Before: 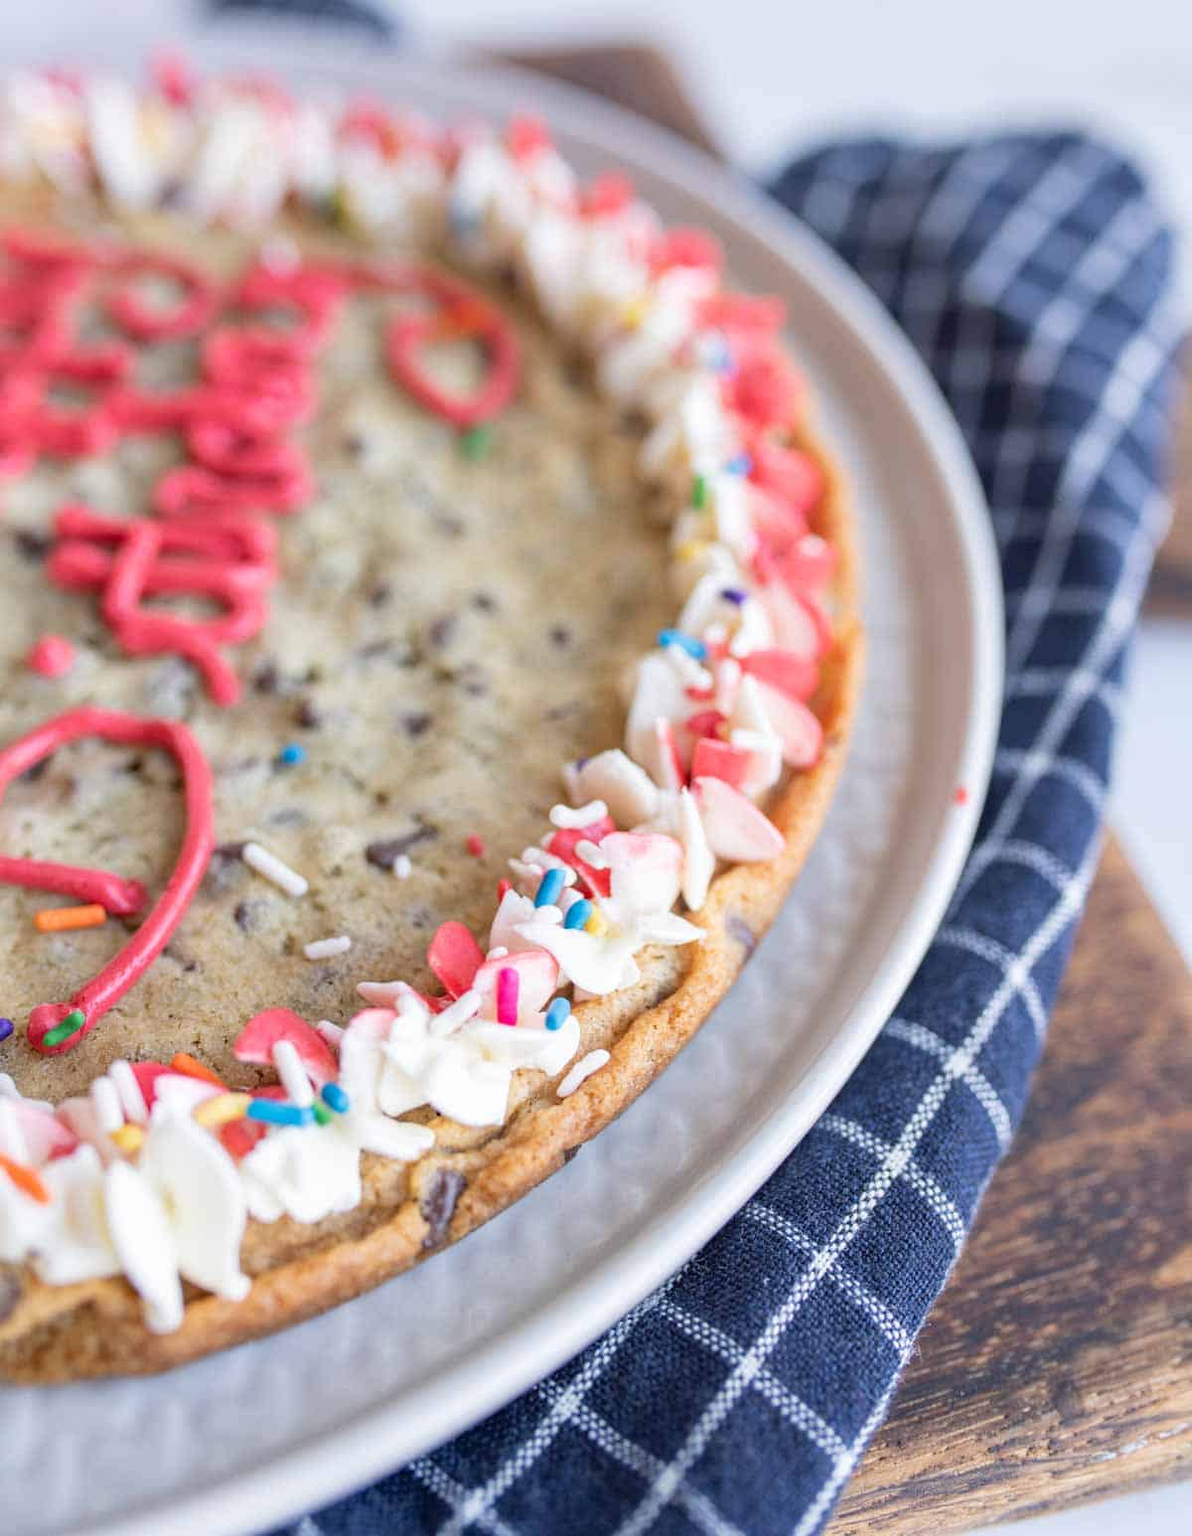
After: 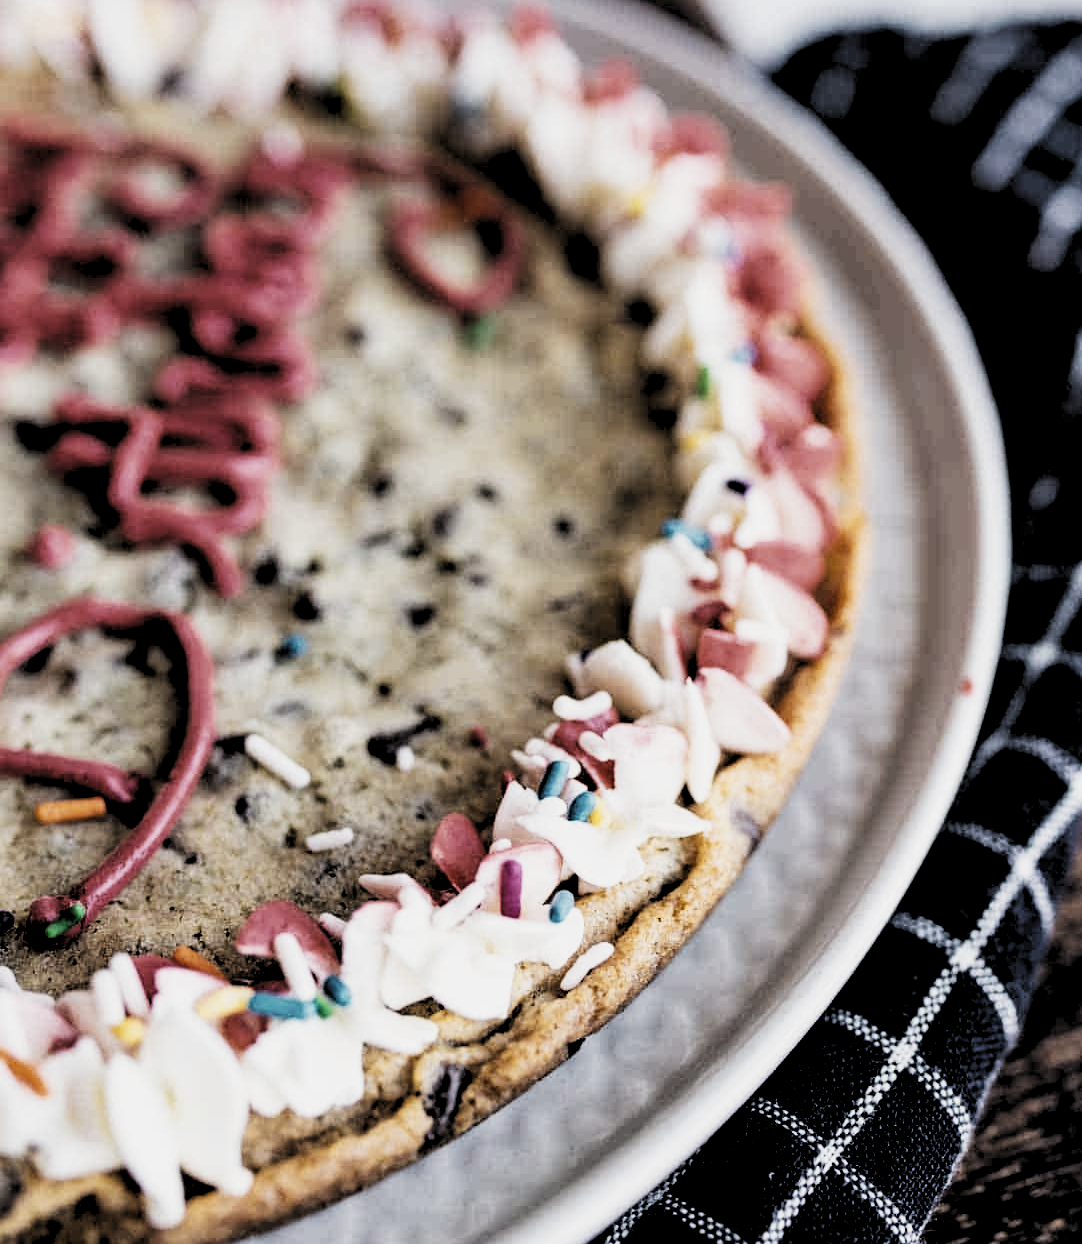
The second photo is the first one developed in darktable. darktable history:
crop: top 7.389%, right 9.825%, bottom 12.088%
levels: levels [0.514, 0.759, 1]
tone curve: curves: ch0 [(0.003, 0.032) (0.037, 0.037) (0.142, 0.117) (0.279, 0.311) (0.405, 0.49) (0.526, 0.651) (0.722, 0.857) (0.875, 0.946) (1, 0.98)]; ch1 [(0, 0) (0.305, 0.325) (0.453, 0.437) (0.482, 0.473) (0.501, 0.498) (0.515, 0.523) (0.559, 0.591) (0.6, 0.659) (0.656, 0.71) (1, 1)]; ch2 [(0, 0) (0.323, 0.277) (0.424, 0.396) (0.479, 0.484) (0.499, 0.502) (0.515, 0.537) (0.564, 0.595) (0.644, 0.703) (0.742, 0.803) (1, 1)], preserve colors none
color calibration: x 0.342, y 0.355, temperature 5151.29 K
